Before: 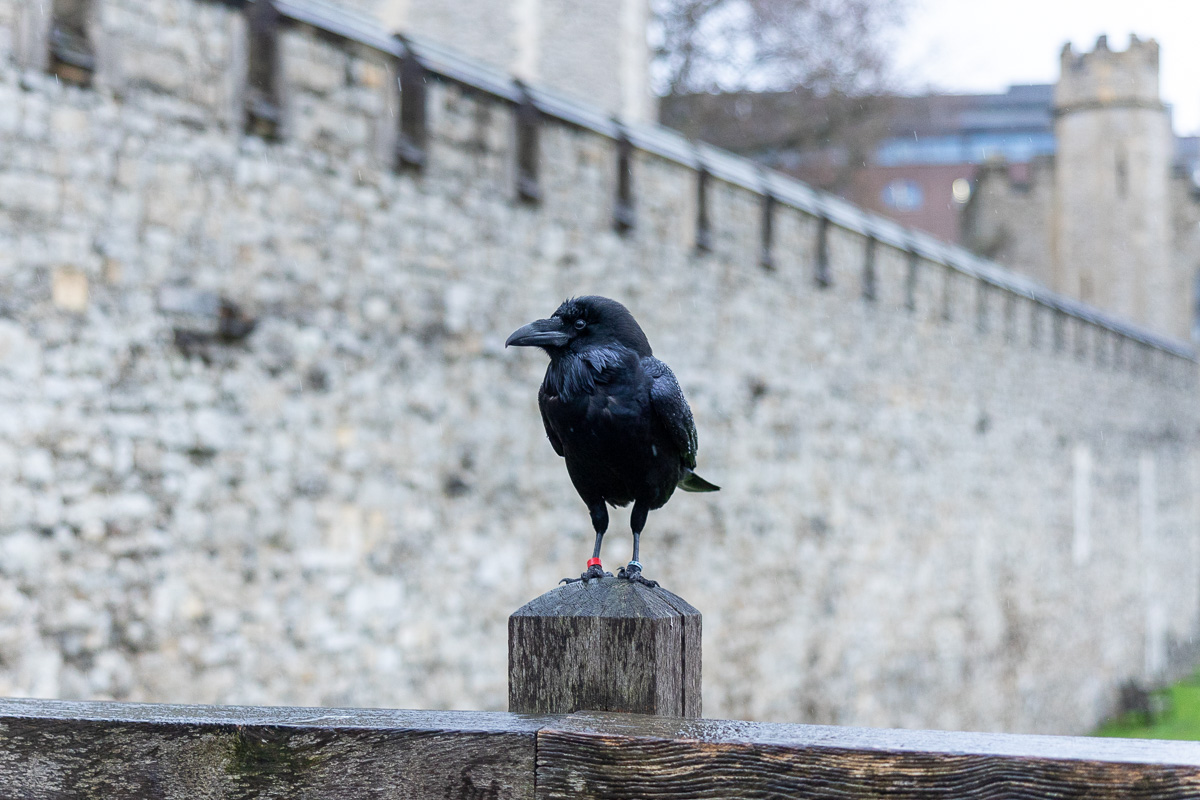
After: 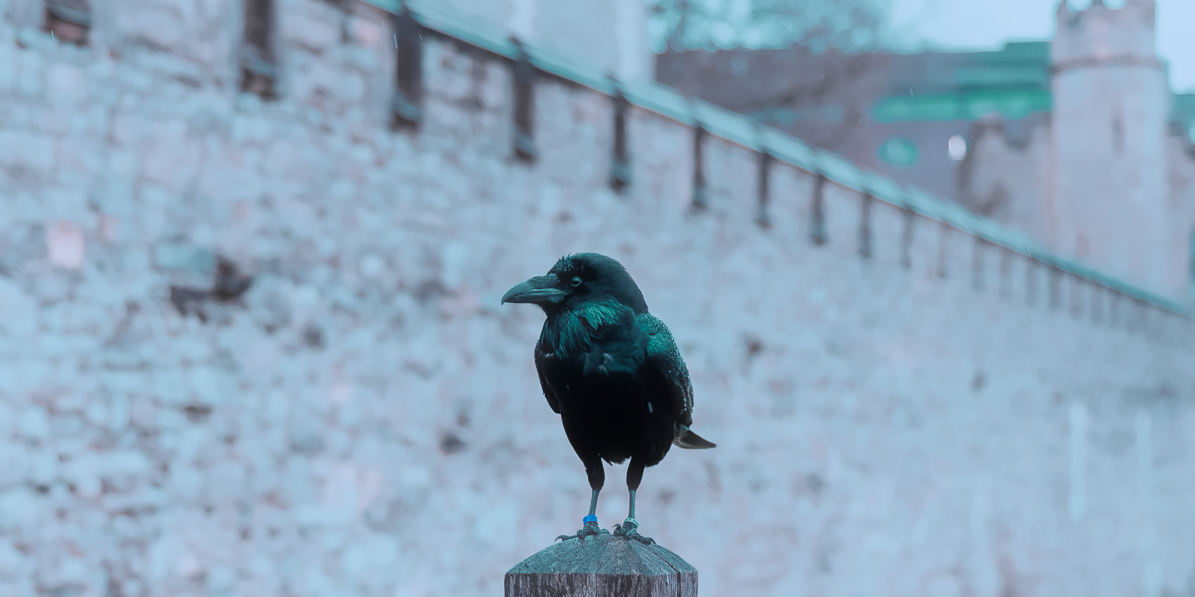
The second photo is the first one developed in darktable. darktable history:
crop: left 0.387%, top 5.469%, bottom 19.809%
color zones: curves: ch0 [(0.826, 0.353)]; ch1 [(0.242, 0.647) (0.889, 0.342)]; ch2 [(0.246, 0.089) (0.969, 0.068)]
color correction: highlights a* 15.46, highlights b* -20.56
denoise (profiled): patch size 2, strength 0.917, preserve shadows 1.02, bias correction -0.395, scattering 0.3, a [0, 0, 0], y [[0.5 ×7] ×4, [0.503, 0.998, 0.611, 0.451, 0.499, 0.537, 0.5], [0.5 ×7]]
surface blur: radius 20.21
haze removal: strength -0.09, distance 0.358
astrophoto denoise: patch size 3, strength 52%
tone curve: curves: ch0 [(0, 0) (0.641, 0.691) (1, 1)]
